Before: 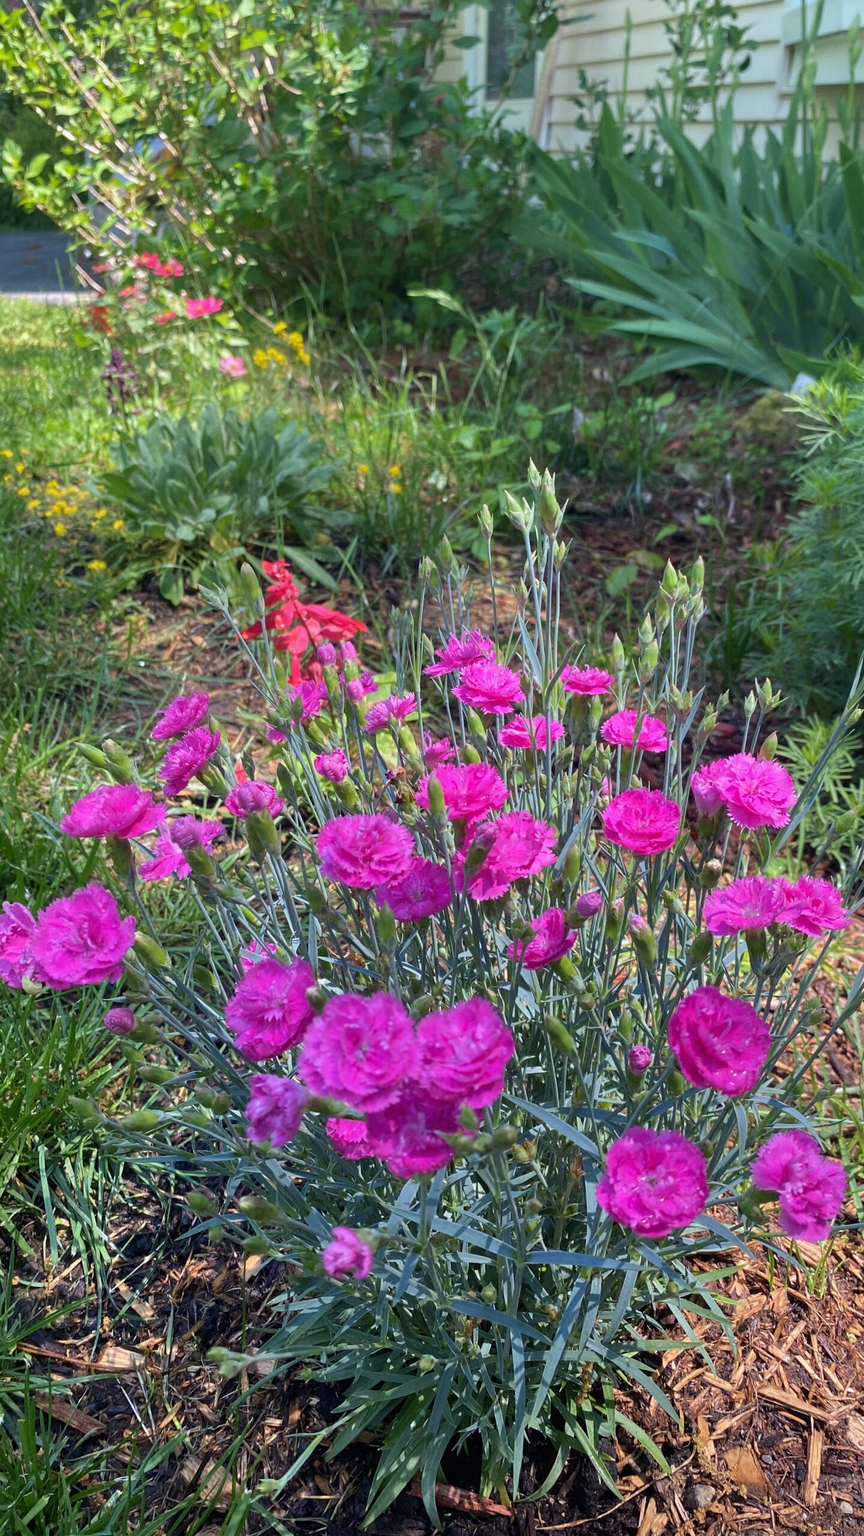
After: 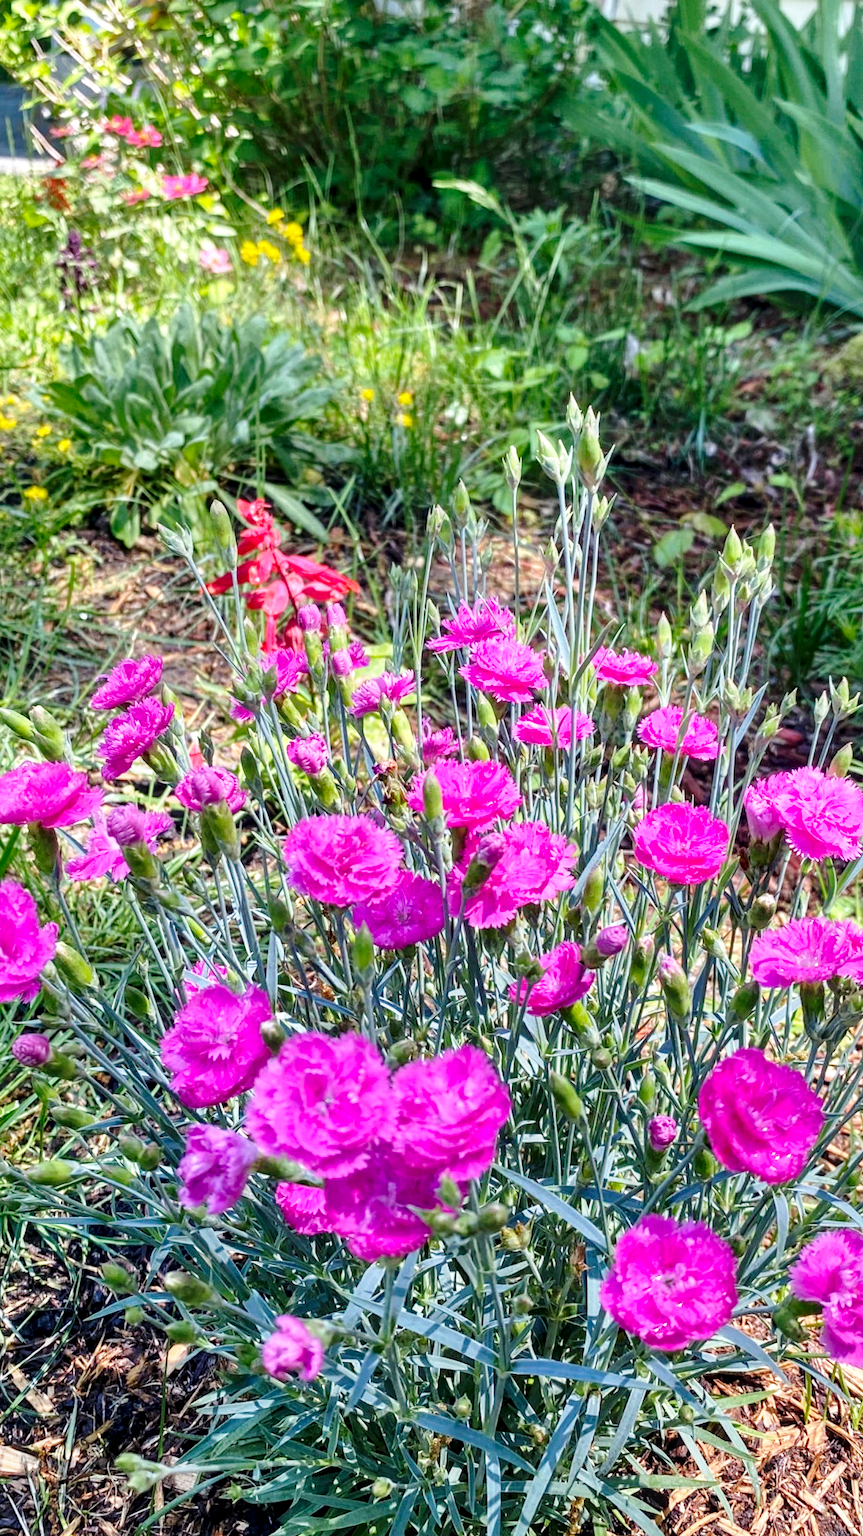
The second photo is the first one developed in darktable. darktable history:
local contrast: detail 130%
crop and rotate: angle -3.27°, left 5.211%, top 5.211%, right 4.607%, bottom 4.607%
shadows and highlights: highlights color adjustment 0%, low approximation 0.01, soften with gaussian
base curve: curves: ch0 [(0, 0) (0.028, 0.03) (0.121, 0.232) (0.46, 0.748) (0.859, 0.968) (1, 1)], preserve colors none
